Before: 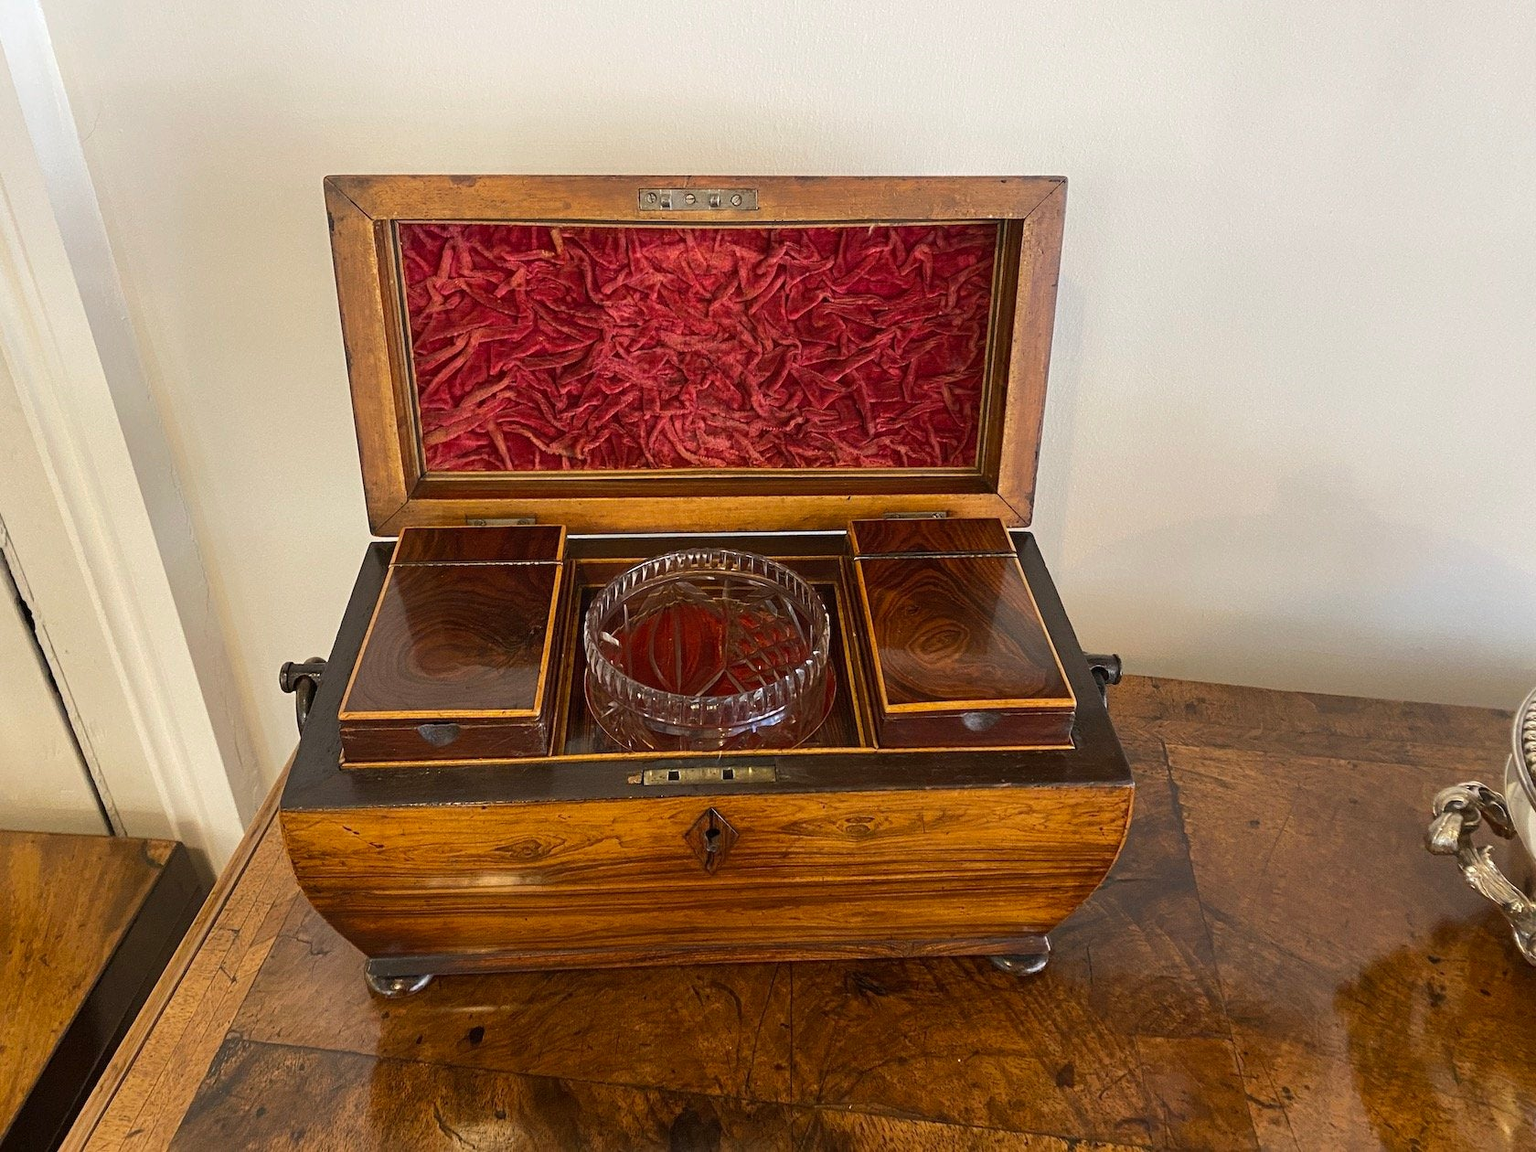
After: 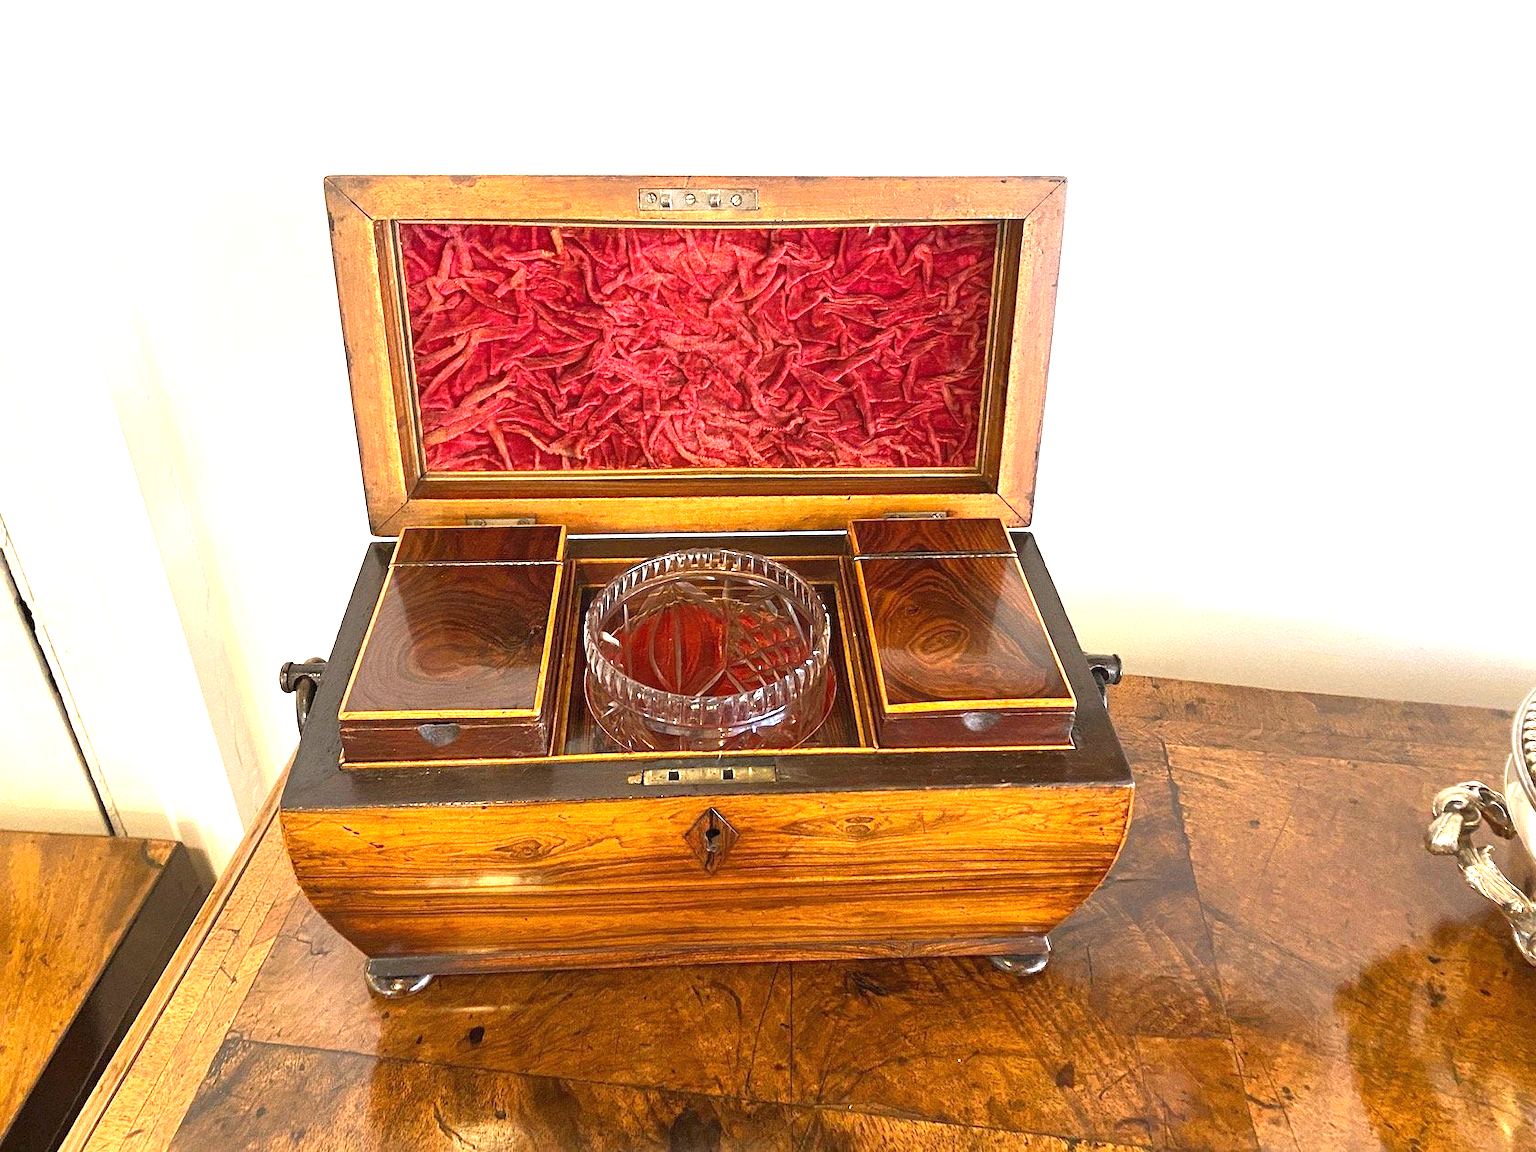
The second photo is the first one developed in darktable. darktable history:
exposure: black level correction 0, exposure 1.47 EV, compensate highlight preservation false
